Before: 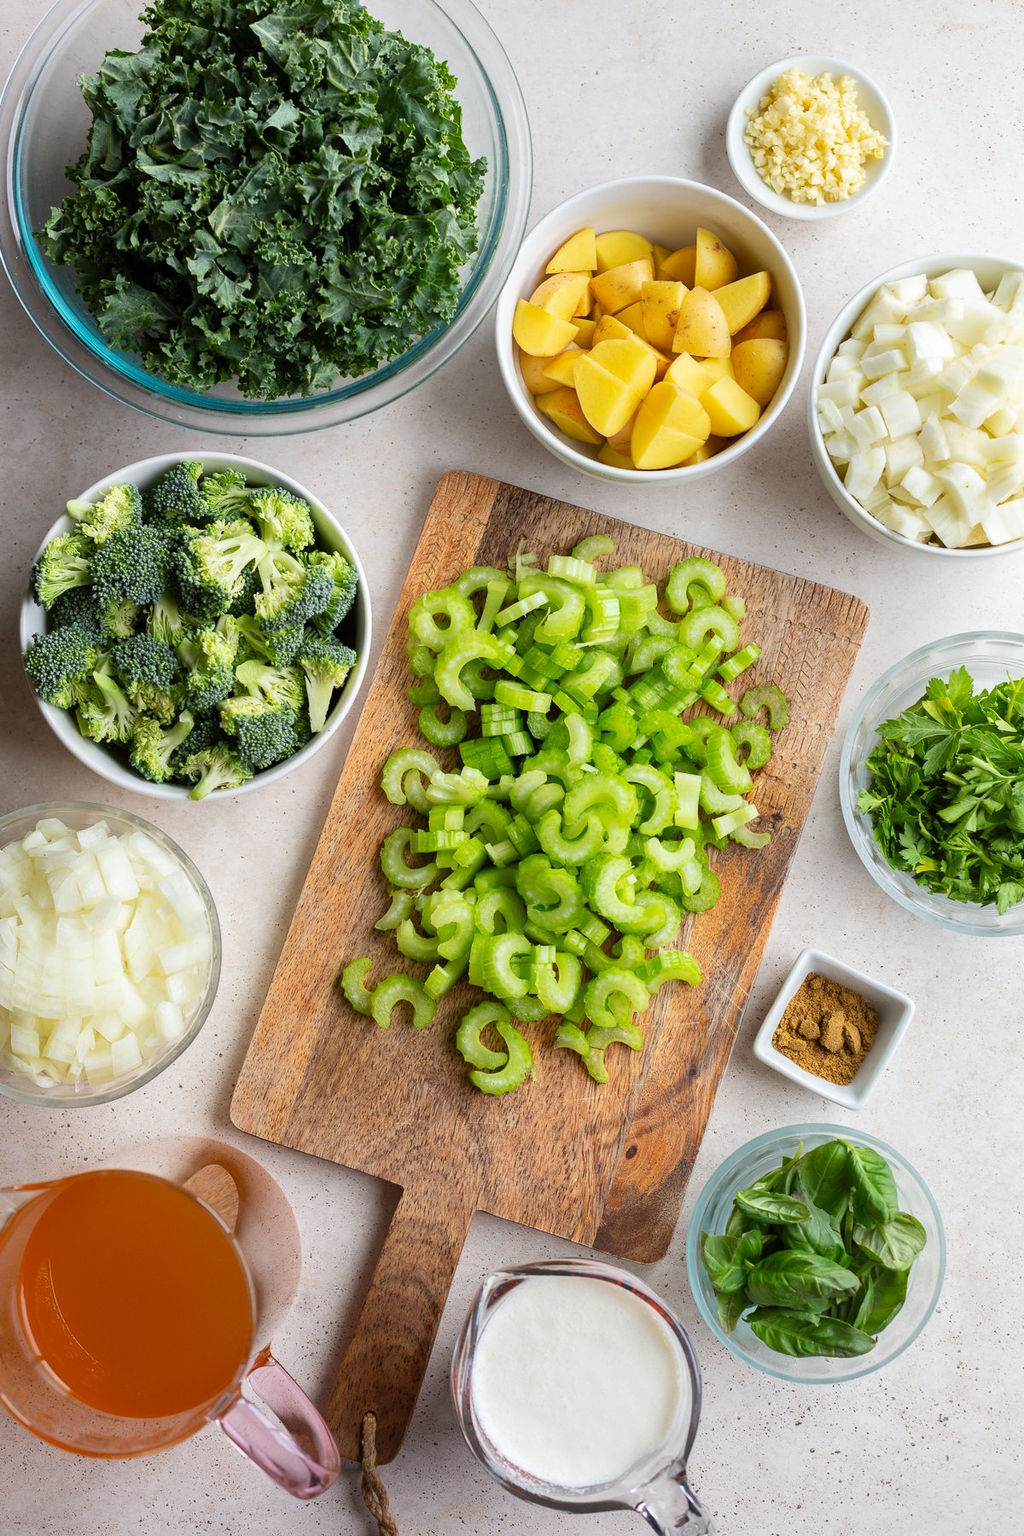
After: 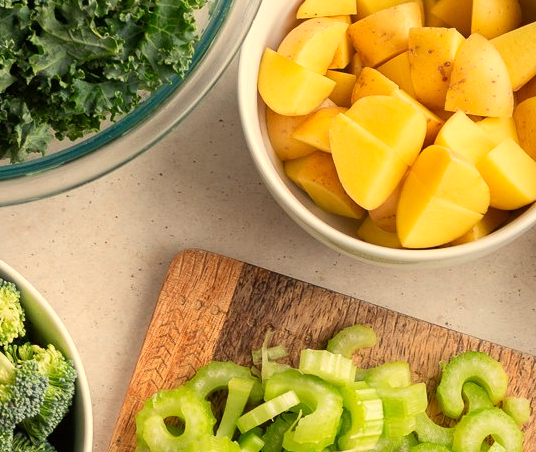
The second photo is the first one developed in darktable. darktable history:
white balance: red 1.123, blue 0.83
crop: left 28.64%, top 16.832%, right 26.637%, bottom 58.055%
